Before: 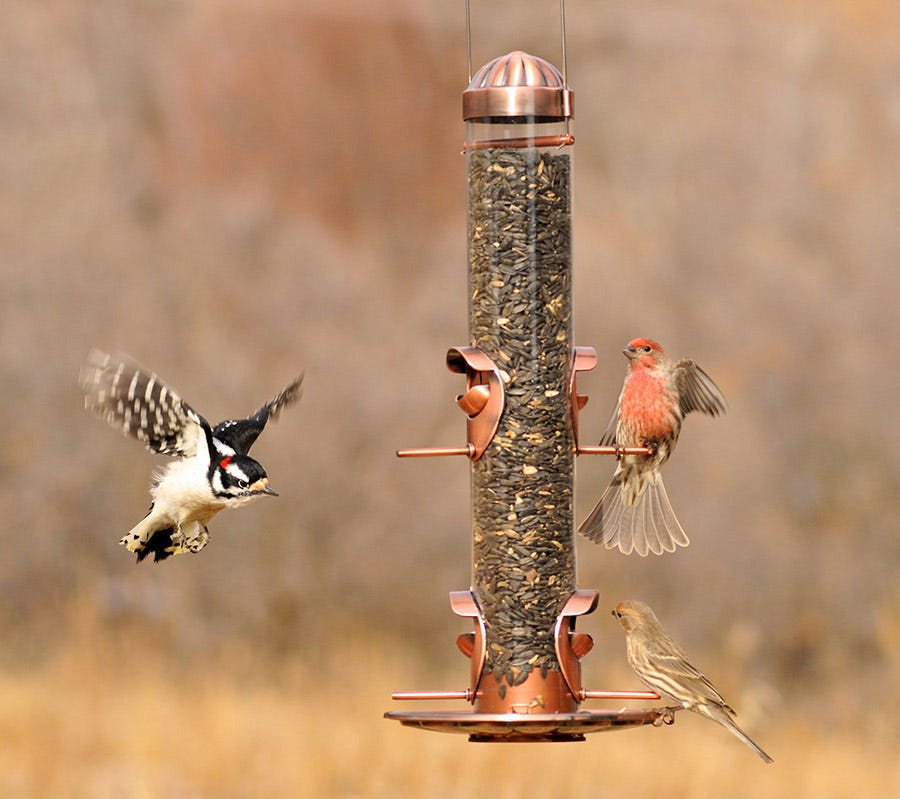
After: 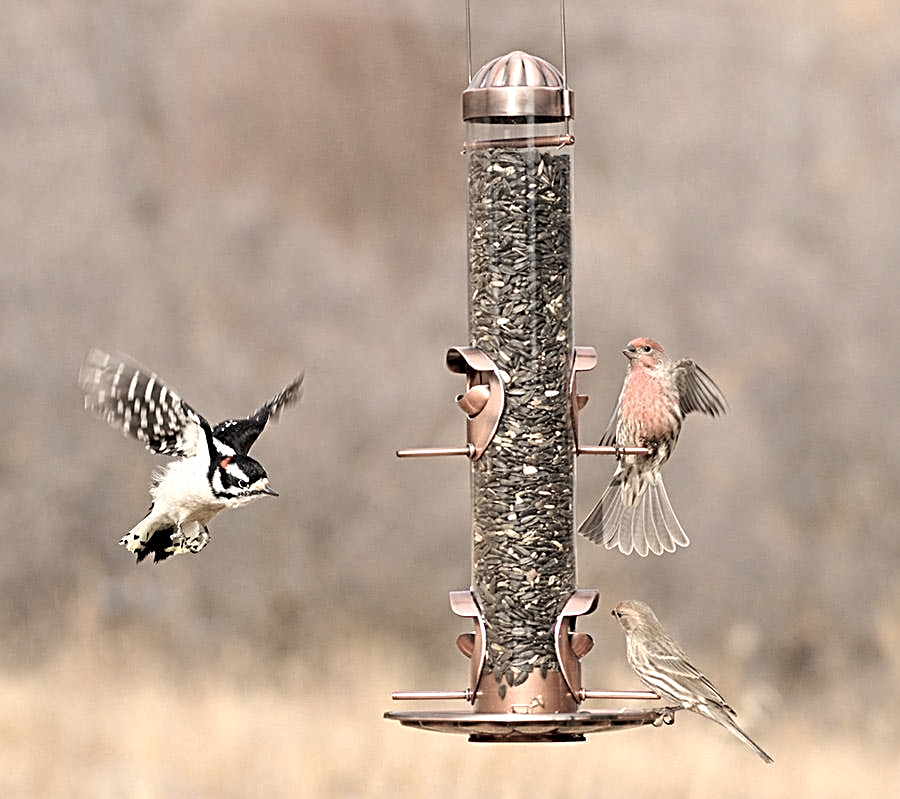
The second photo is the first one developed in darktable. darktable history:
color zones: curves: ch0 [(0, 0.6) (0.129, 0.585) (0.193, 0.596) (0.429, 0.5) (0.571, 0.5) (0.714, 0.5) (0.857, 0.5) (1, 0.6)]; ch1 [(0, 0.453) (0.112, 0.245) (0.213, 0.252) (0.429, 0.233) (0.571, 0.231) (0.683, 0.242) (0.857, 0.296) (1, 0.453)]
sharpen: radius 2.584, amount 0.688
